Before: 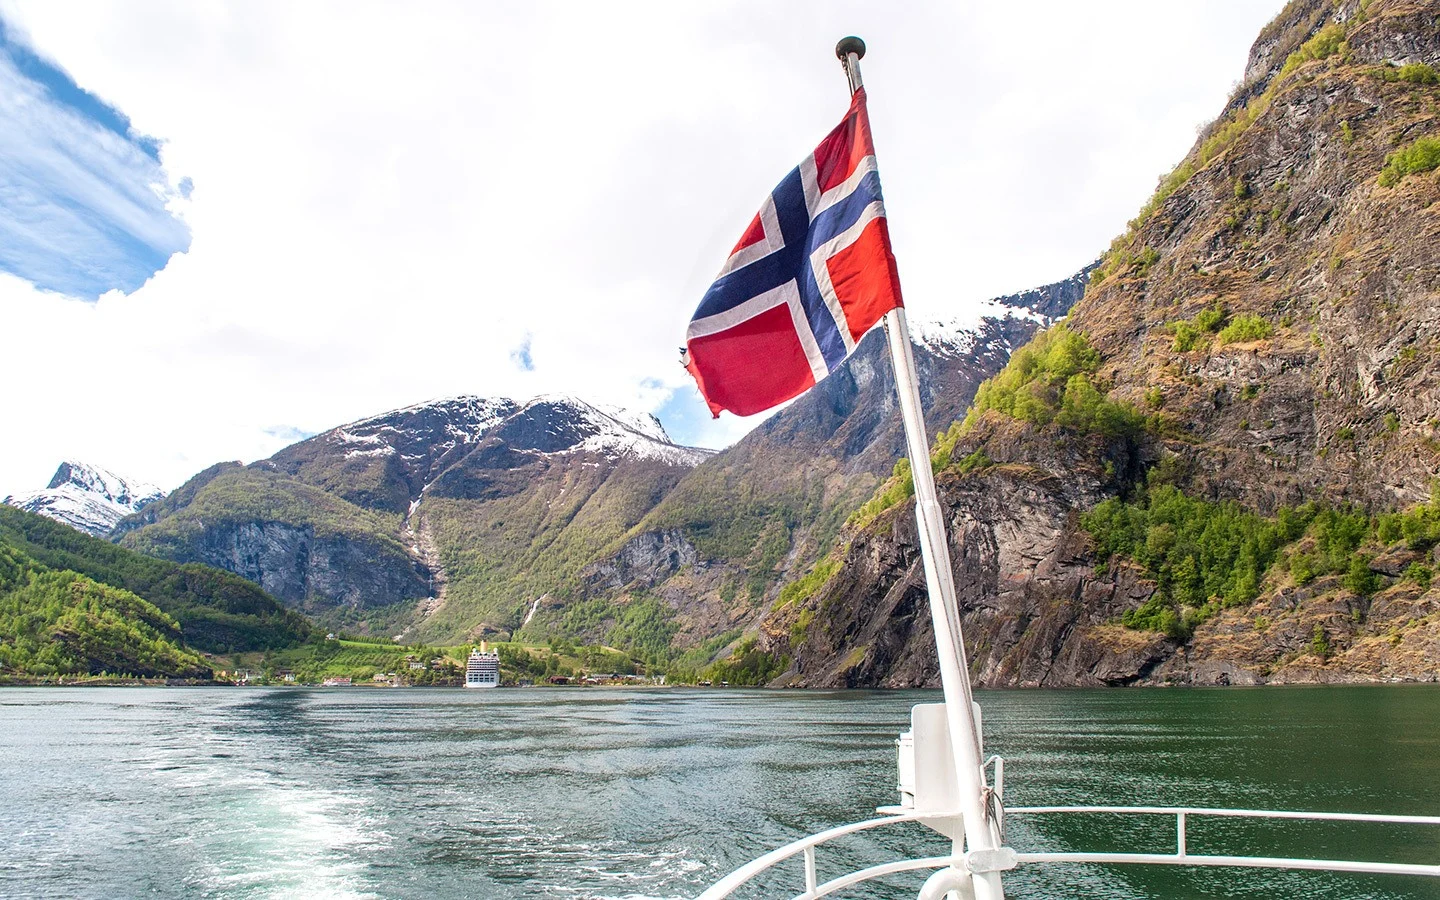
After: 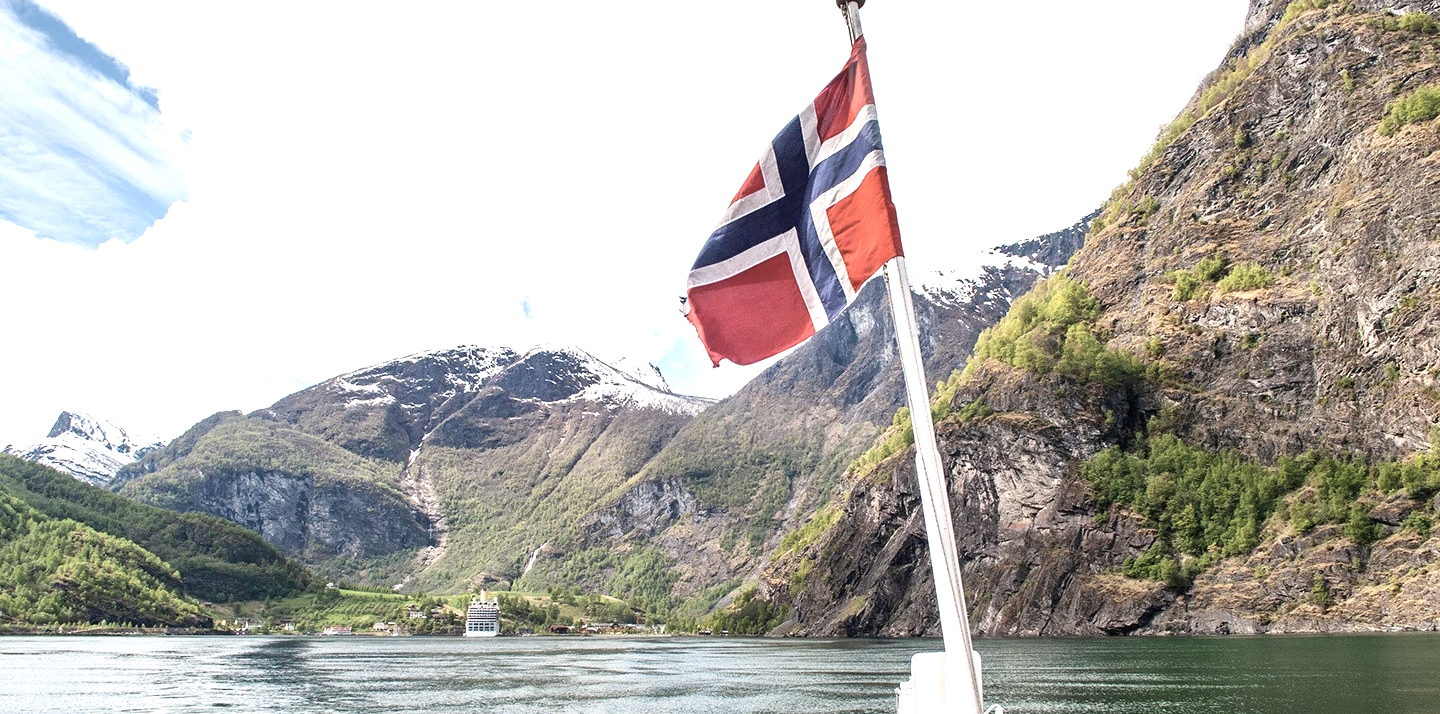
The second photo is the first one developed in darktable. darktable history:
crop and rotate: top 5.667%, bottom 14.937%
contrast brightness saturation: contrast 0.09, saturation 0.28
exposure: black level correction 0, exposure 0.5 EV, compensate exposure bias true, compensate highlight preservation false
color correction: saturation 0.5
